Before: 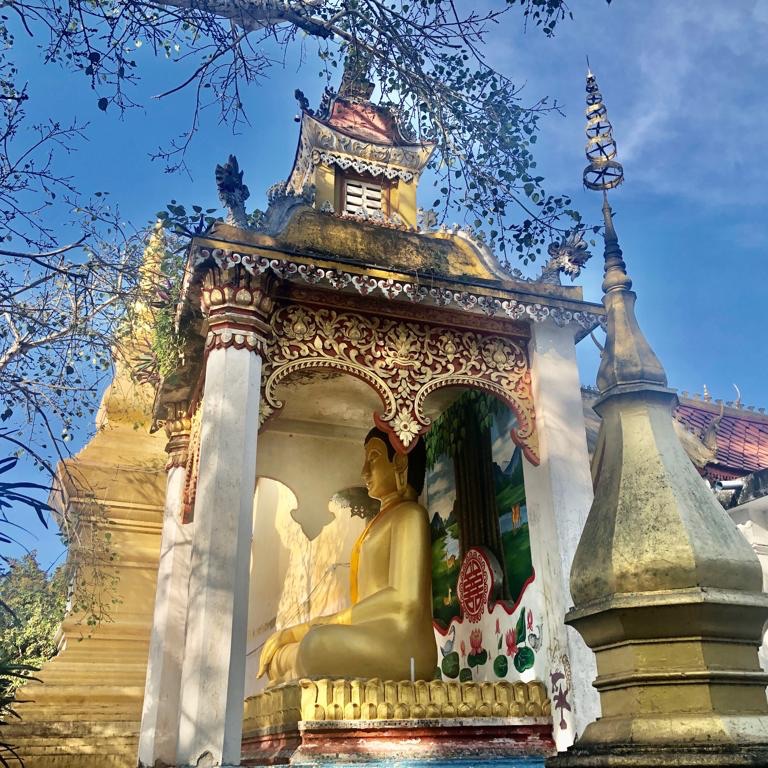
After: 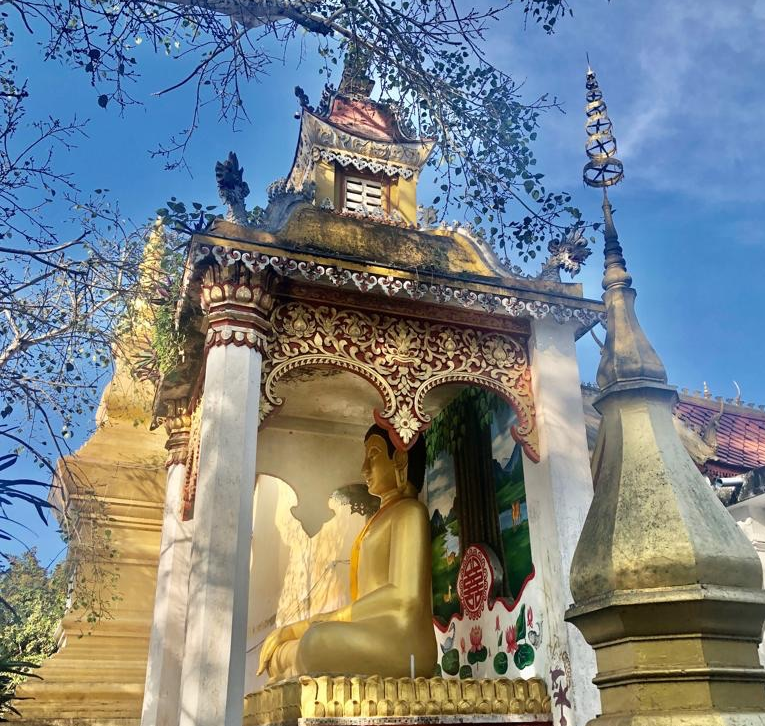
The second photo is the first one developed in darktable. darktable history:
crop: top 0.394%, right 0.266%, bottom 5.057%
